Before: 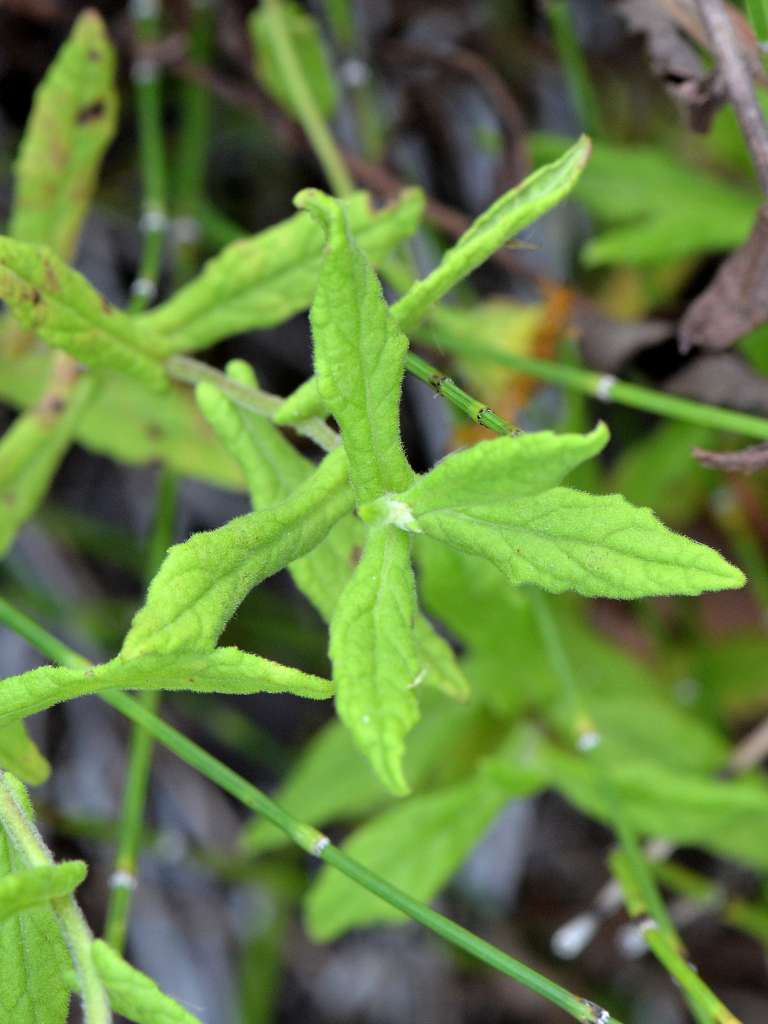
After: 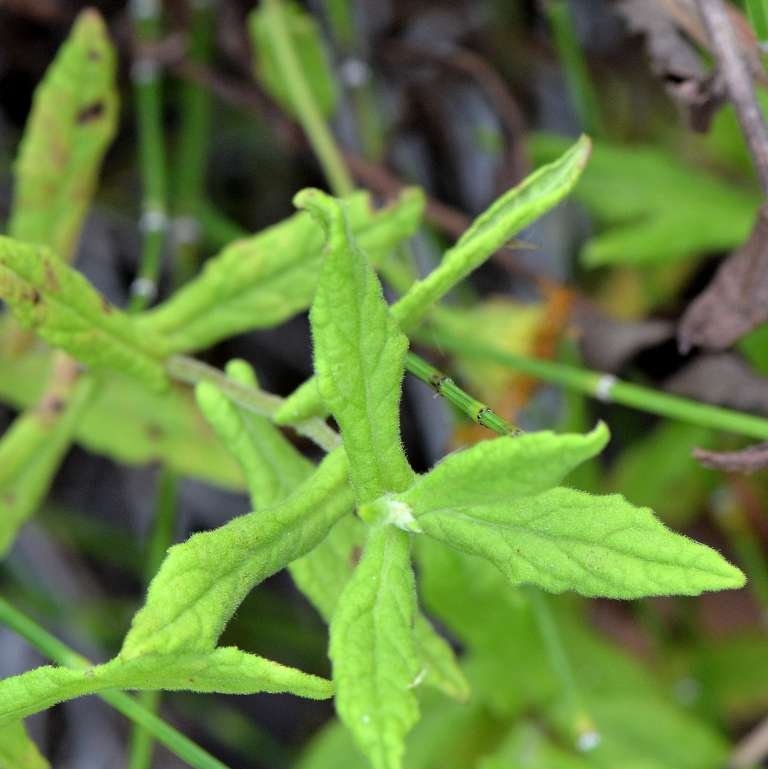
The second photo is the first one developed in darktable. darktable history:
crop: bottom 24.821%
